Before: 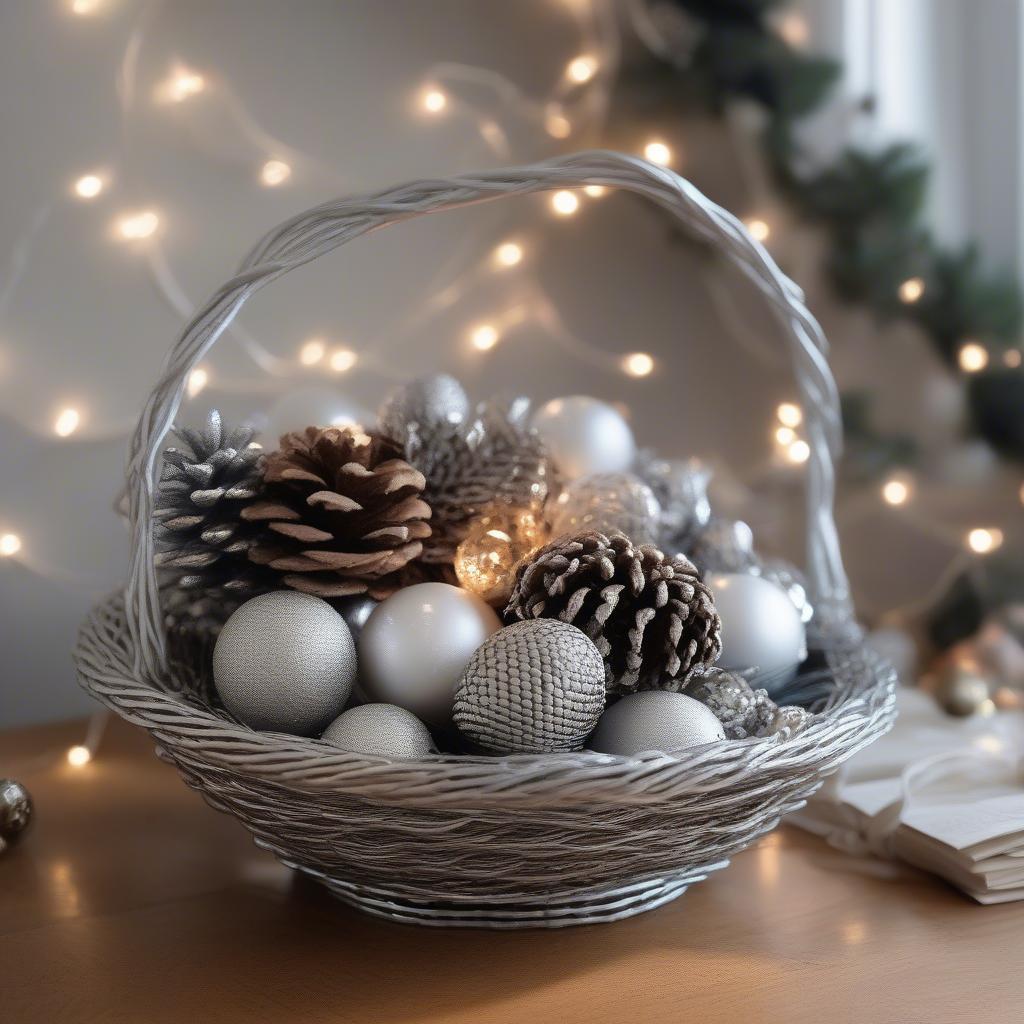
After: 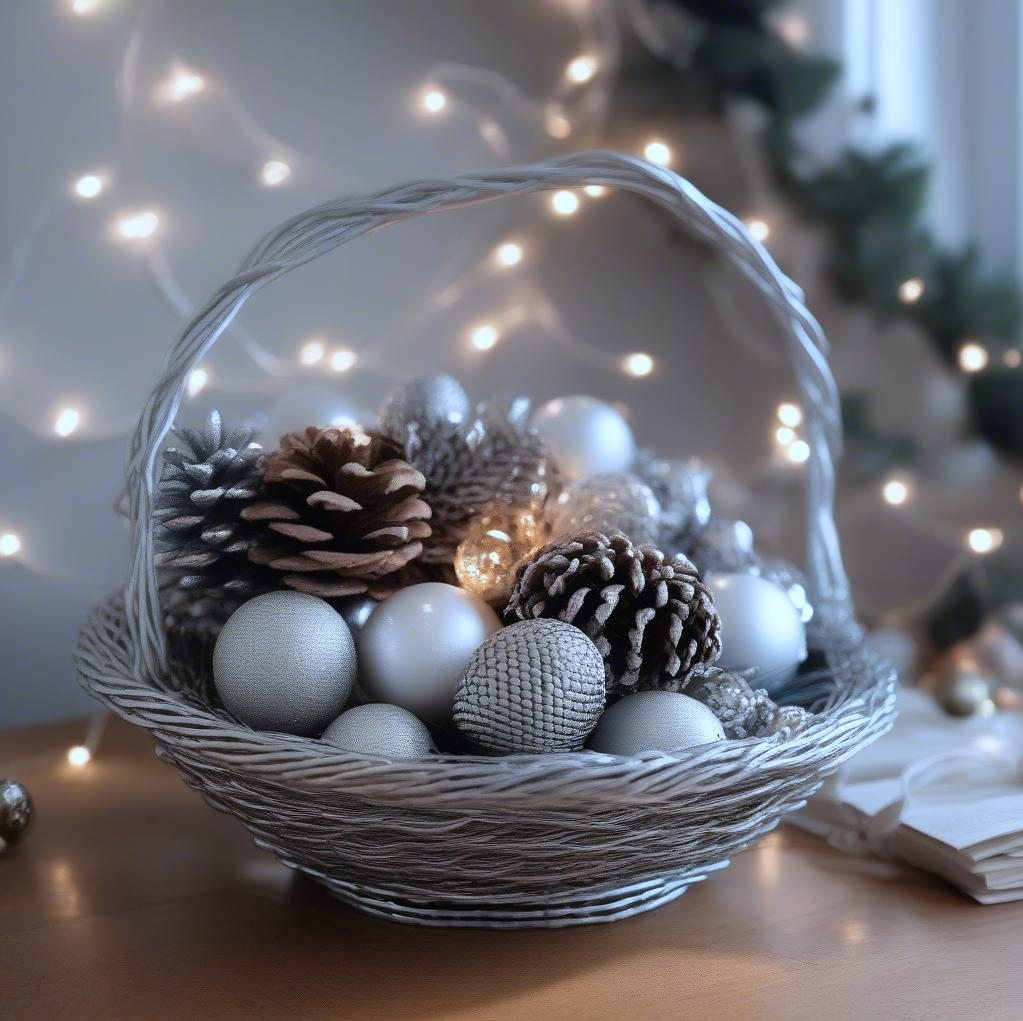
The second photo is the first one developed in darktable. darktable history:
color calibration: gray › normalize channels true, illuminant as shot in camera, x 0.378, y 0.381, temperature 4092.88 K, gamut compression 0.025
crop: top 0.092%, bottom 0.189%
